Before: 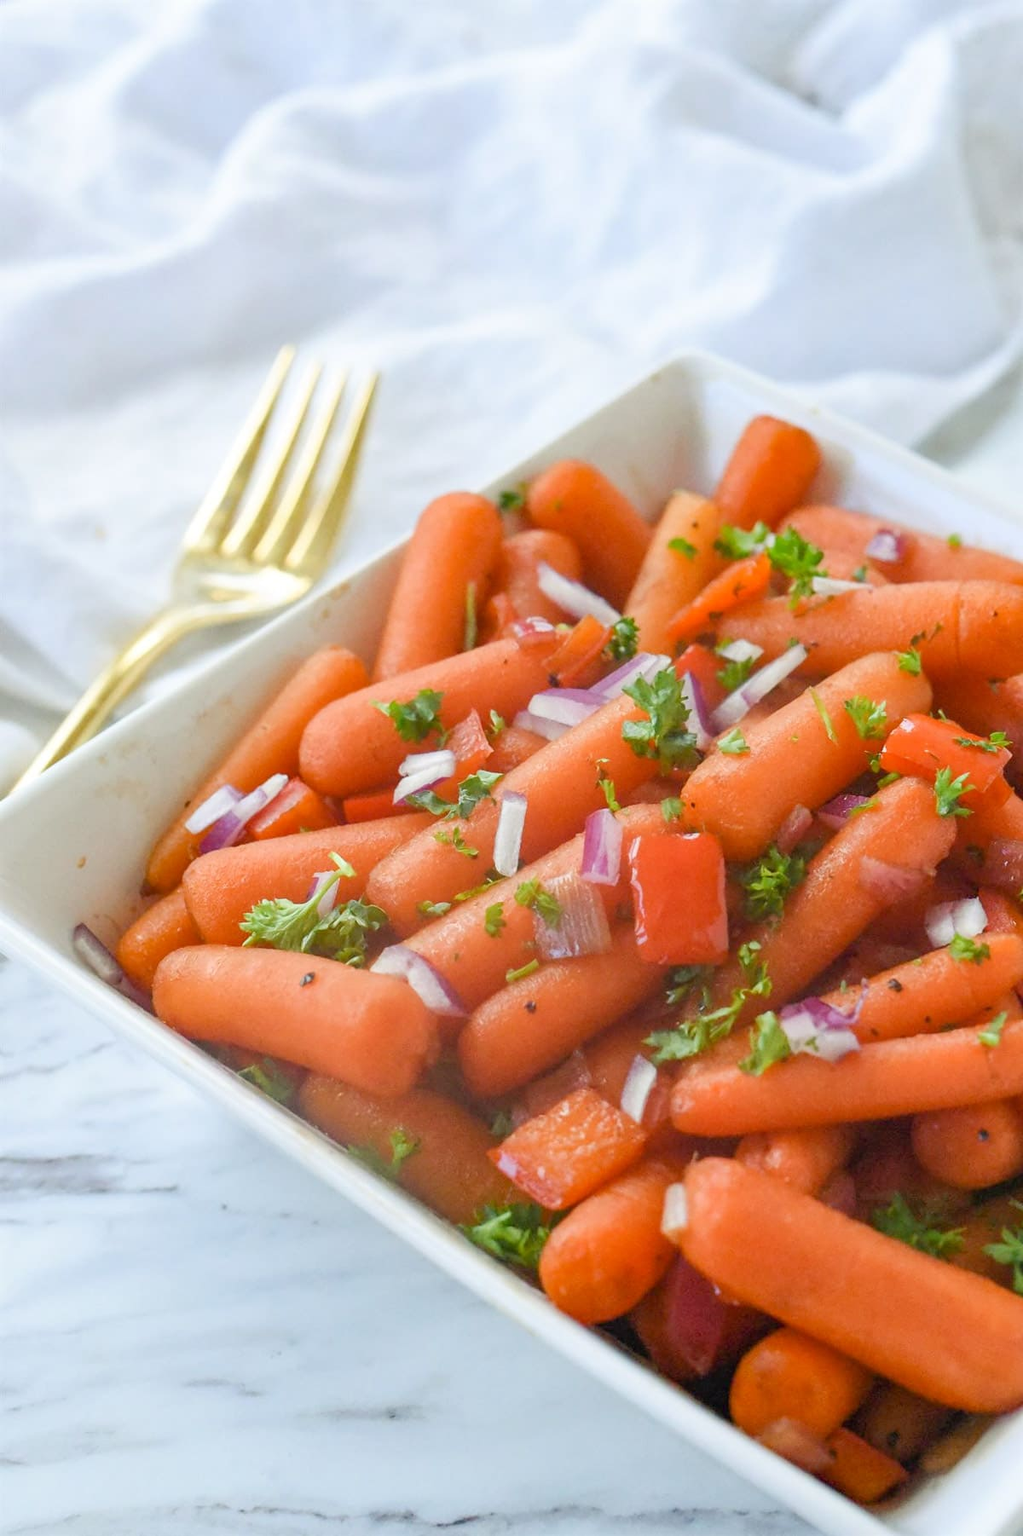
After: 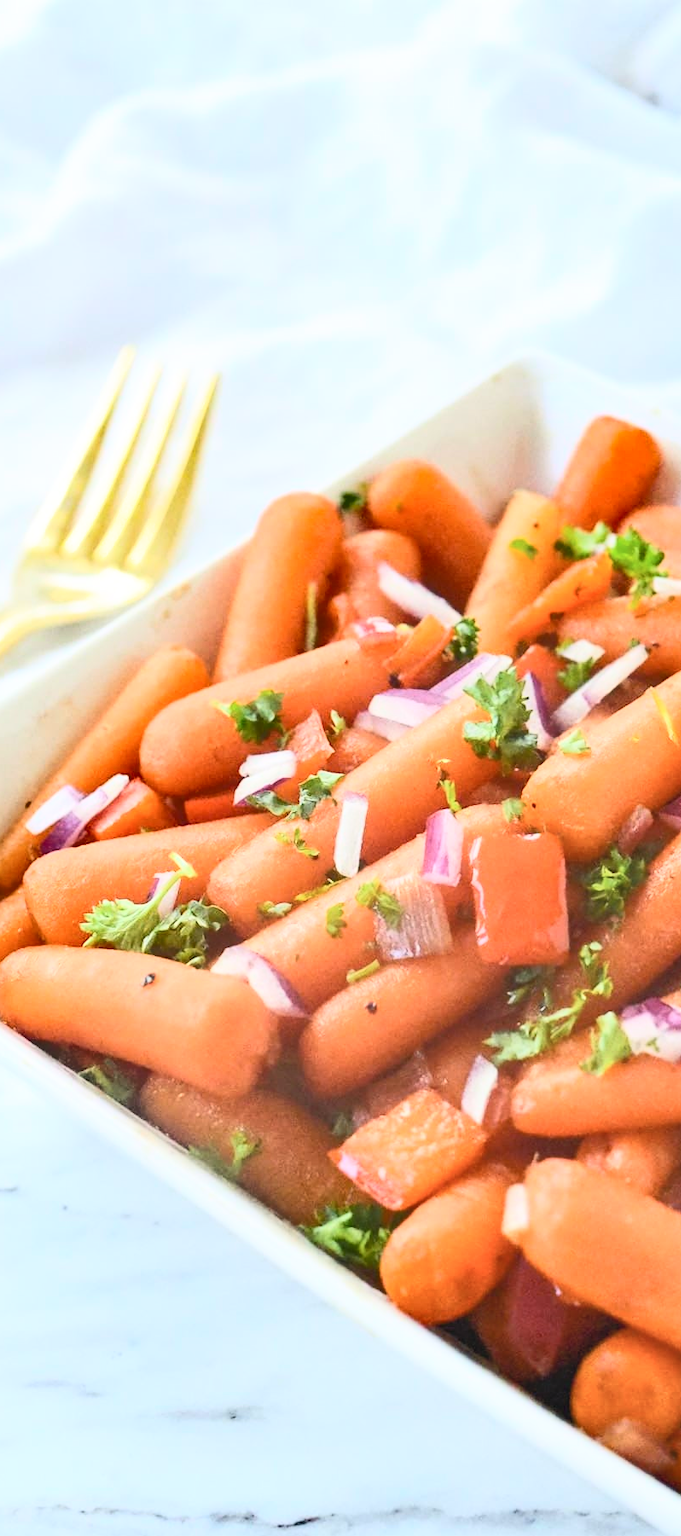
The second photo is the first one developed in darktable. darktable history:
crop and rotate: left 15.627%, right 17.737%
color correction: highlights b* 0.044
shadows and highlights: low approximation 0.01, soften with gaussian
contrast brightness saturation: contrast 0.392, brightness 0.539
